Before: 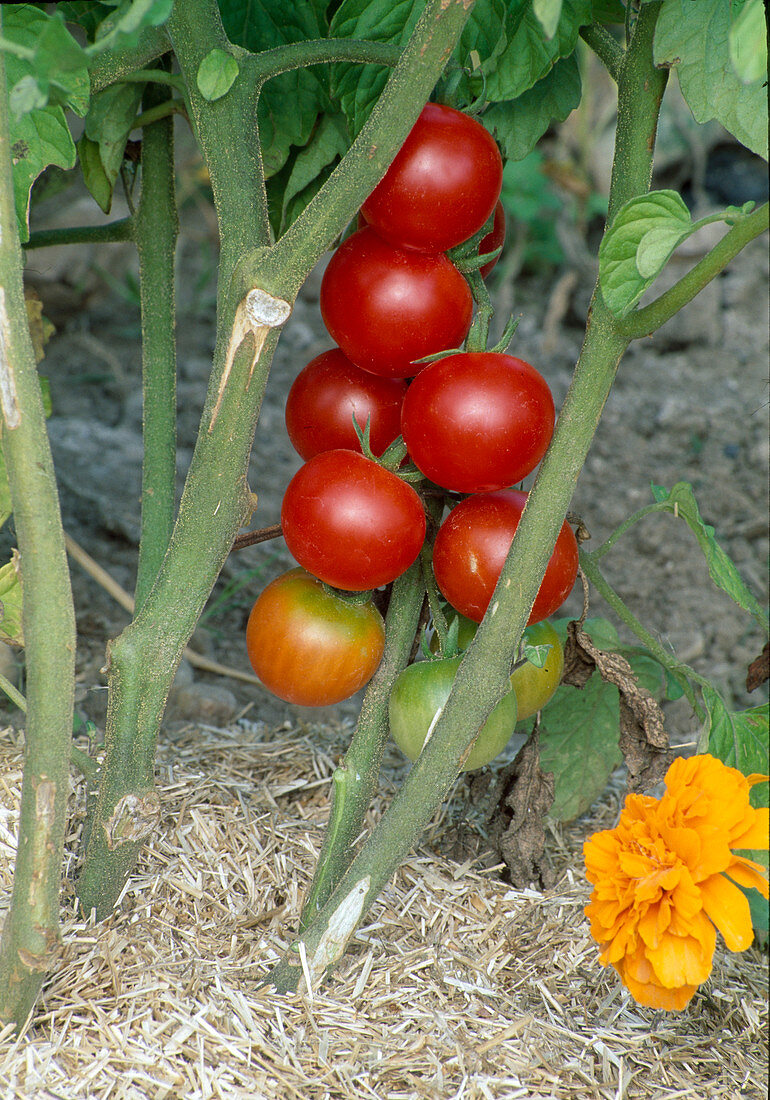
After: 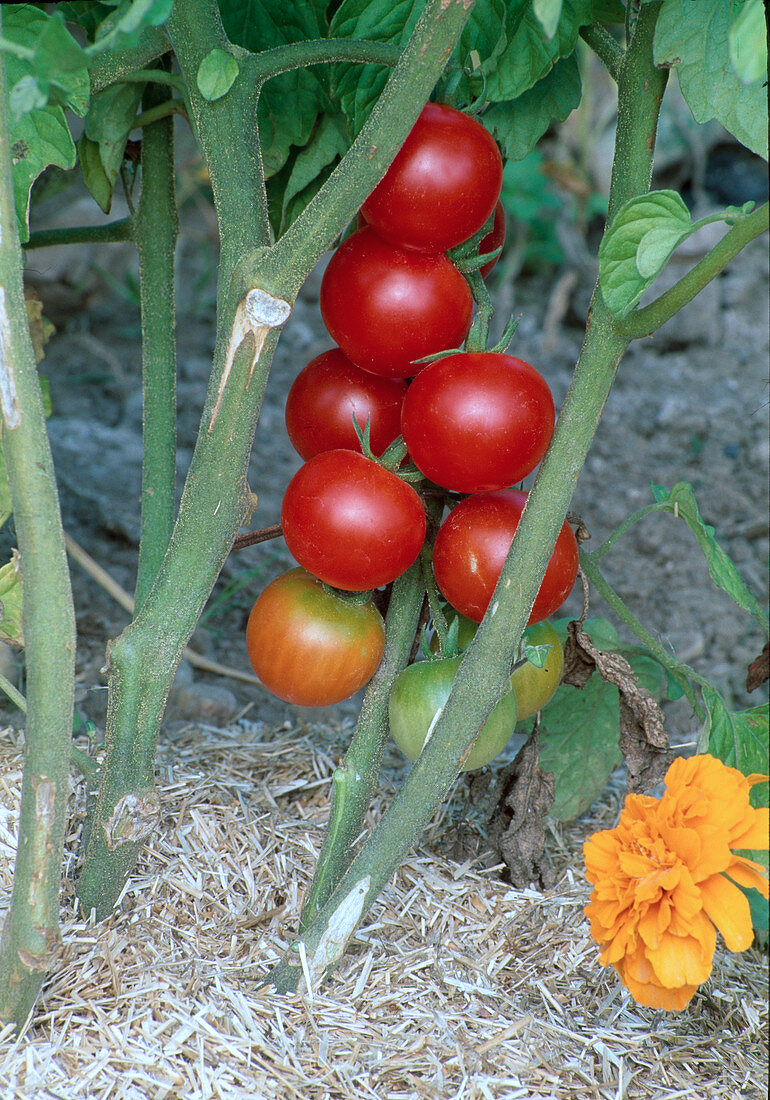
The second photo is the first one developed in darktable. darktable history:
color correction: highlights a* -2.04, highlights b* -18.52
velvia: strength 9.79%
